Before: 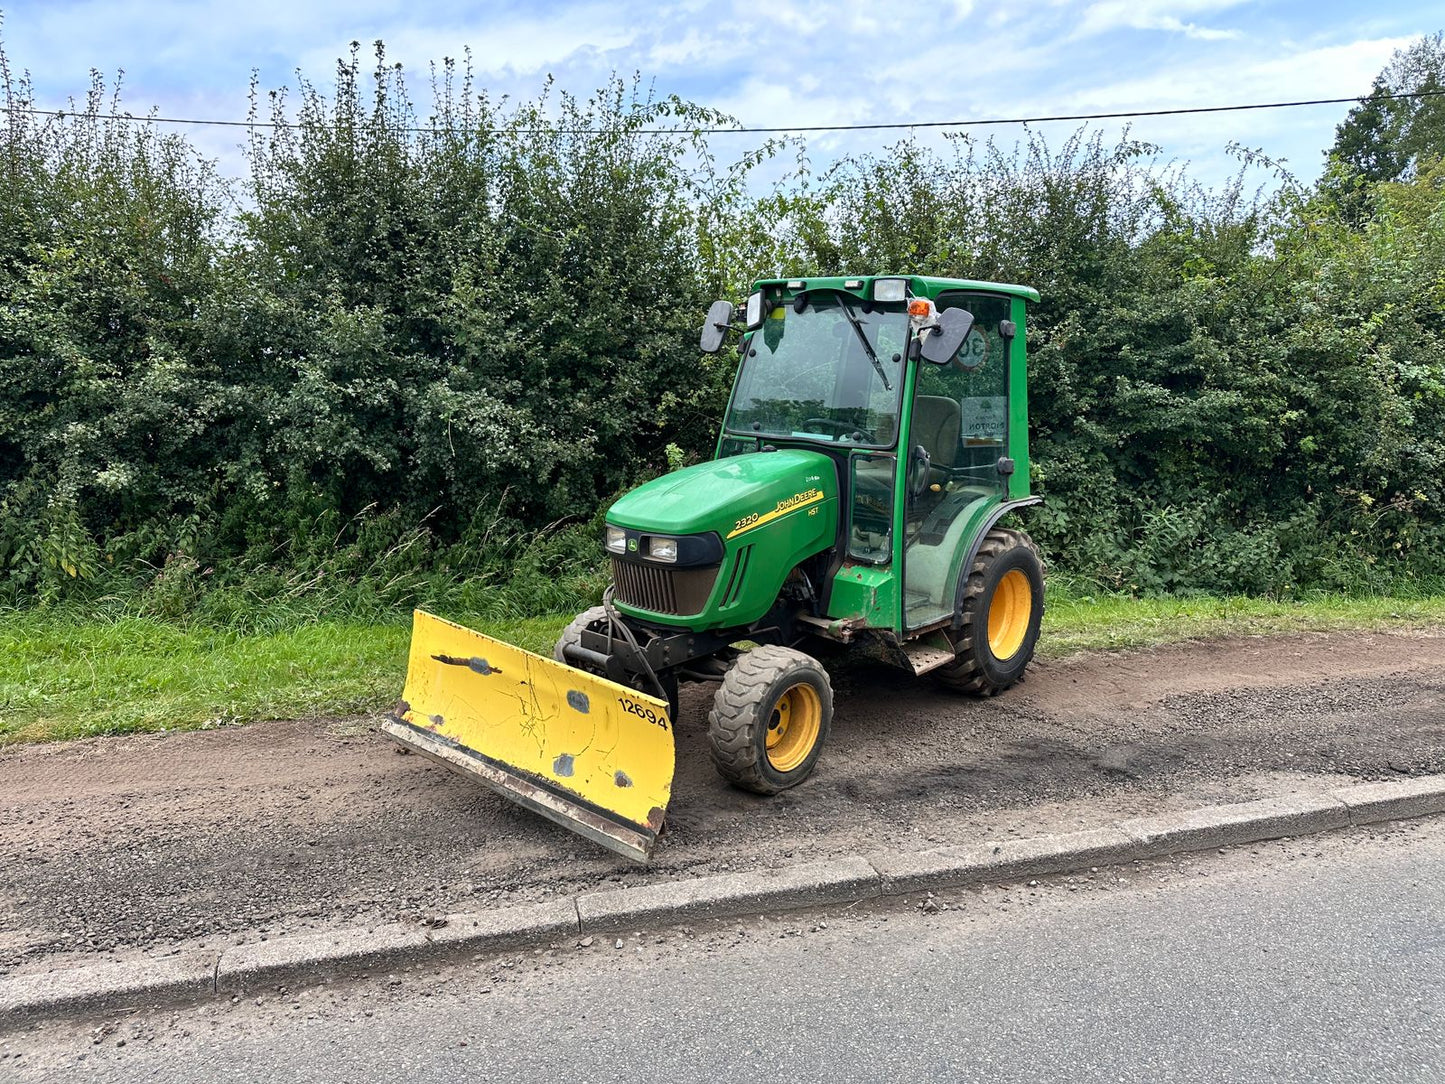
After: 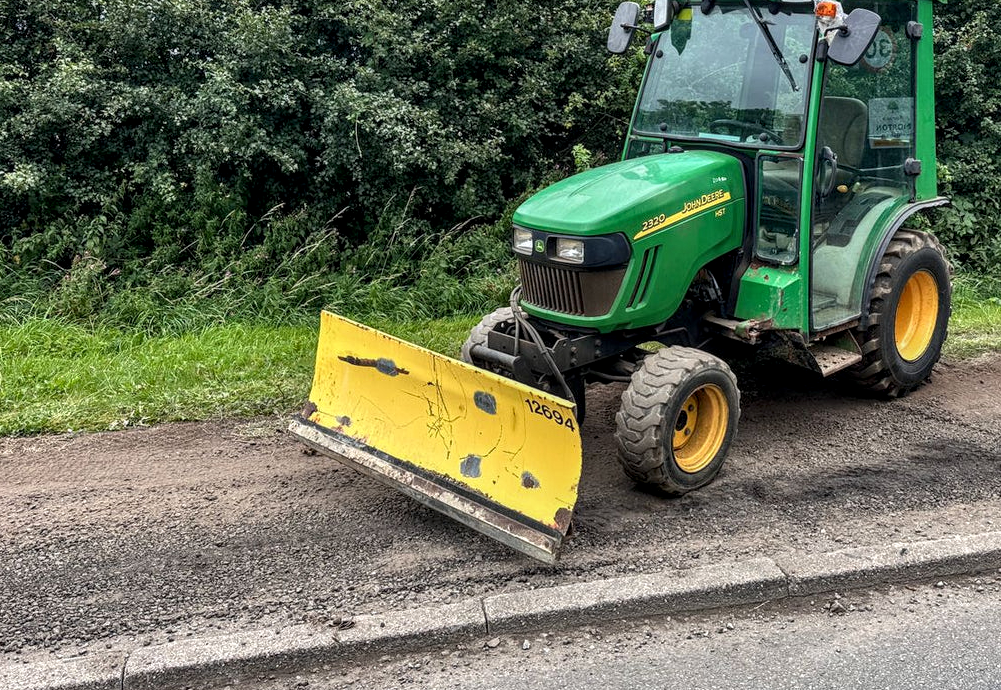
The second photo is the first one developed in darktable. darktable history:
local contrast: highlights 35%, detail 135%
crop: left 6.488%, top 27.668%, right 24.183%, bottom 8.656%
